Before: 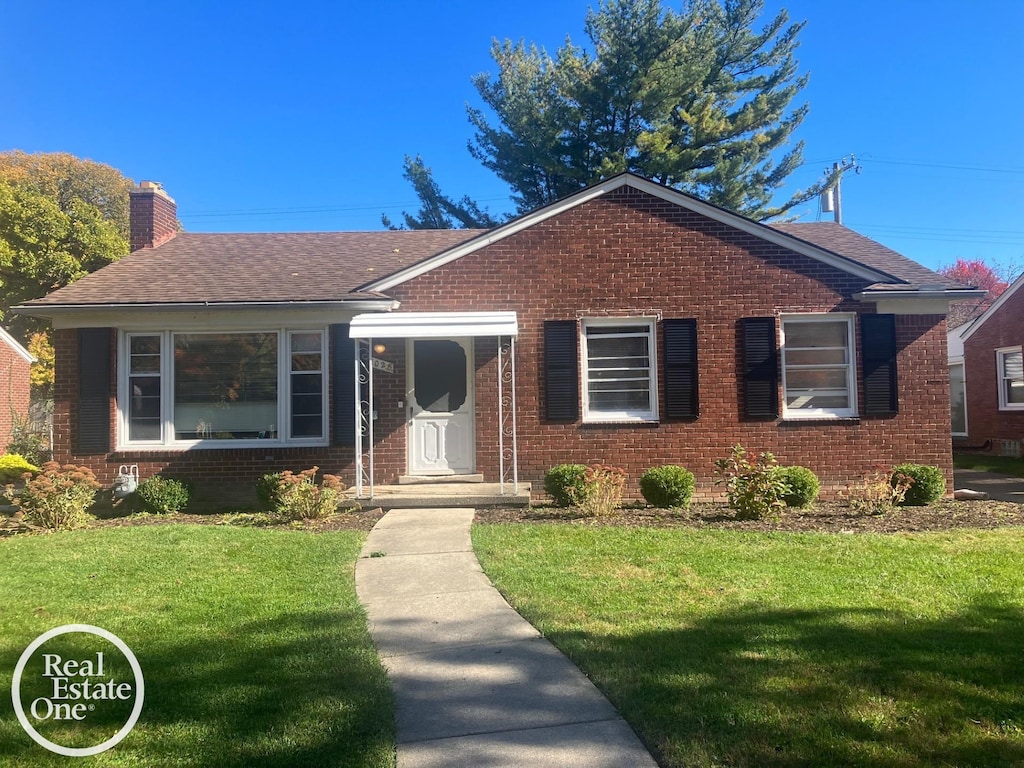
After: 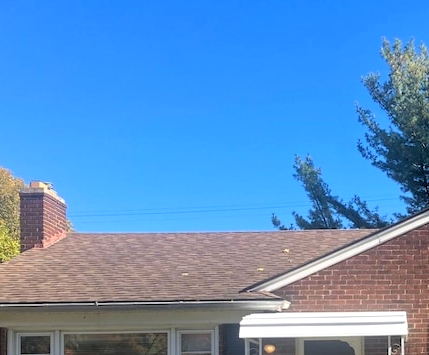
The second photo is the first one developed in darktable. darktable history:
crop and rotate: left 10.817%, top 0.062%, right 47.194%, bottom 53.626%
rgb levels: levels [[0.013, 0.434, 0.89], [0, 0.5, 1], [0, 0.5, 1]]
